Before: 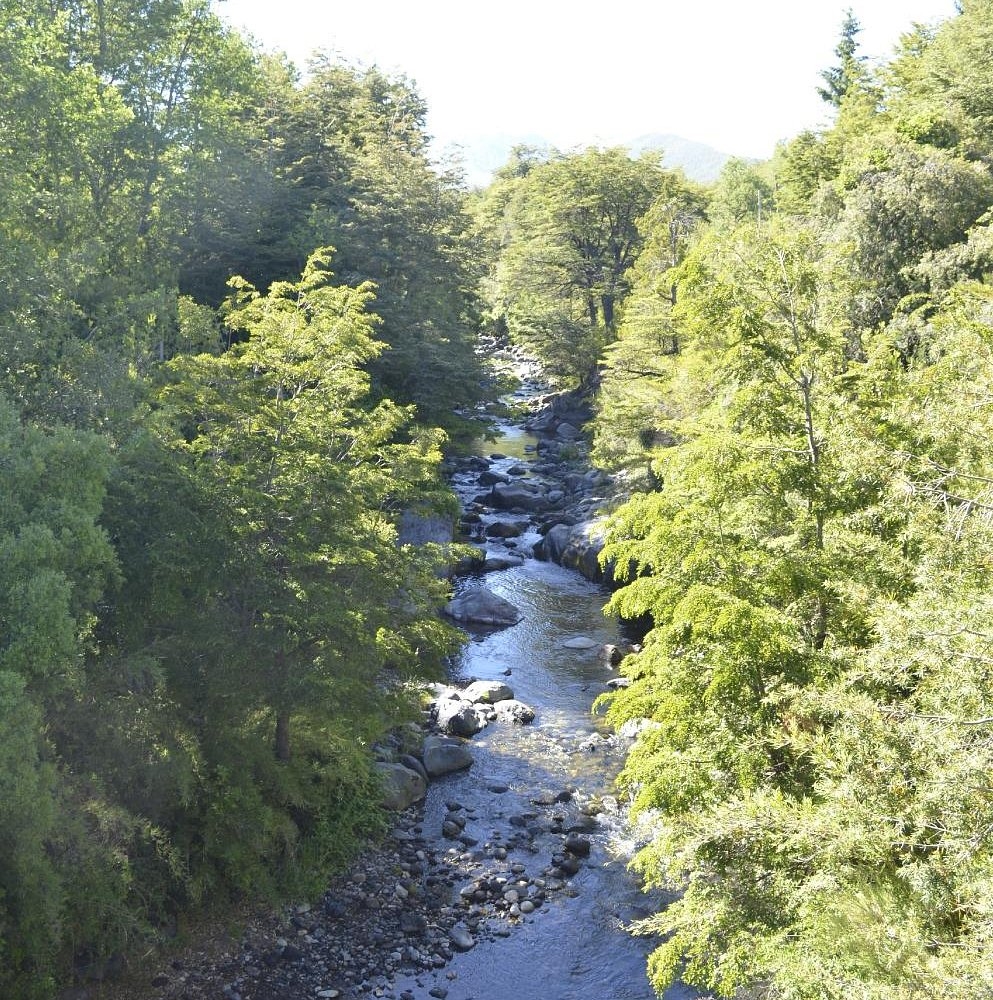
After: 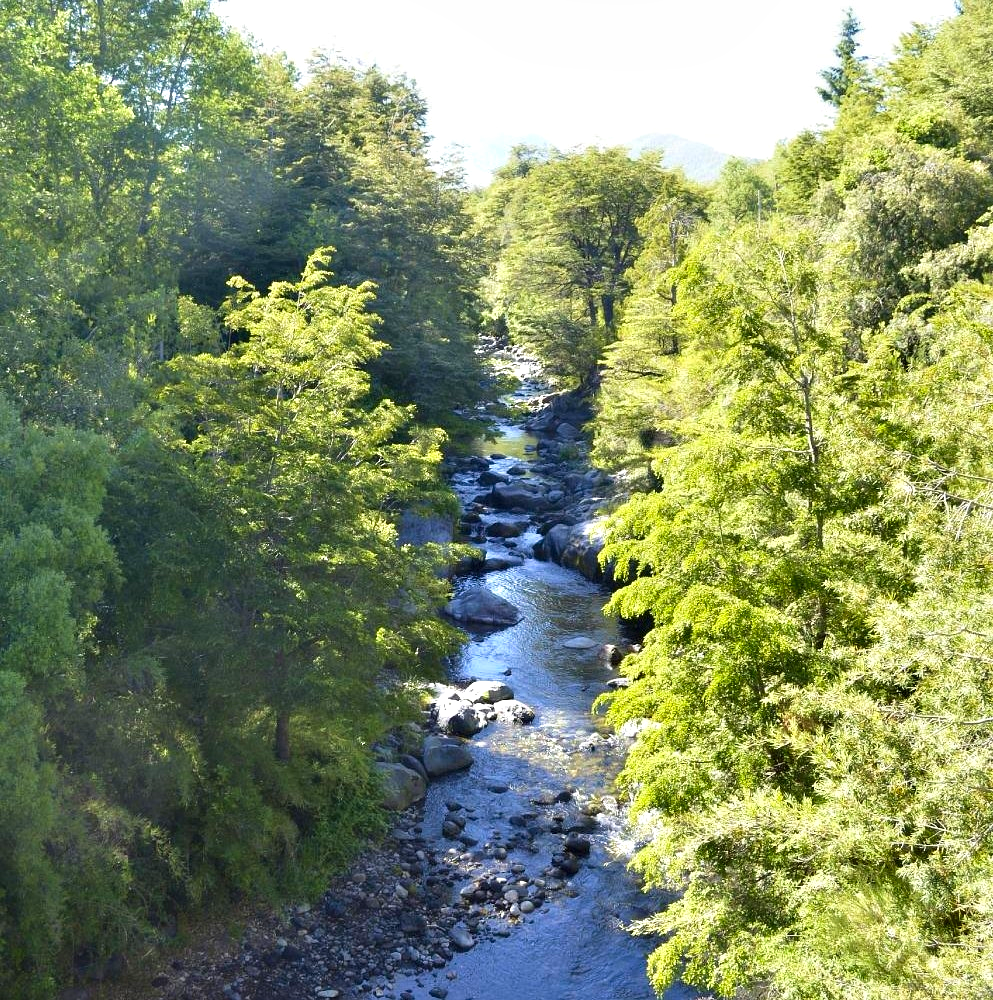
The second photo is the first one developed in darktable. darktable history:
contrast equalizer: y [[0.536, 0.565, 0.581, 0.516, 0.52, 0.491], [0.5 ×6], [0.5 ×6], [0 ×6], [0 ×6]]
exposure: exposure -0.021 EV, compensate highlight preservation false
velvia: strength 15%
contrast brightness saturation: brightness -0.02, saturation 0.35
